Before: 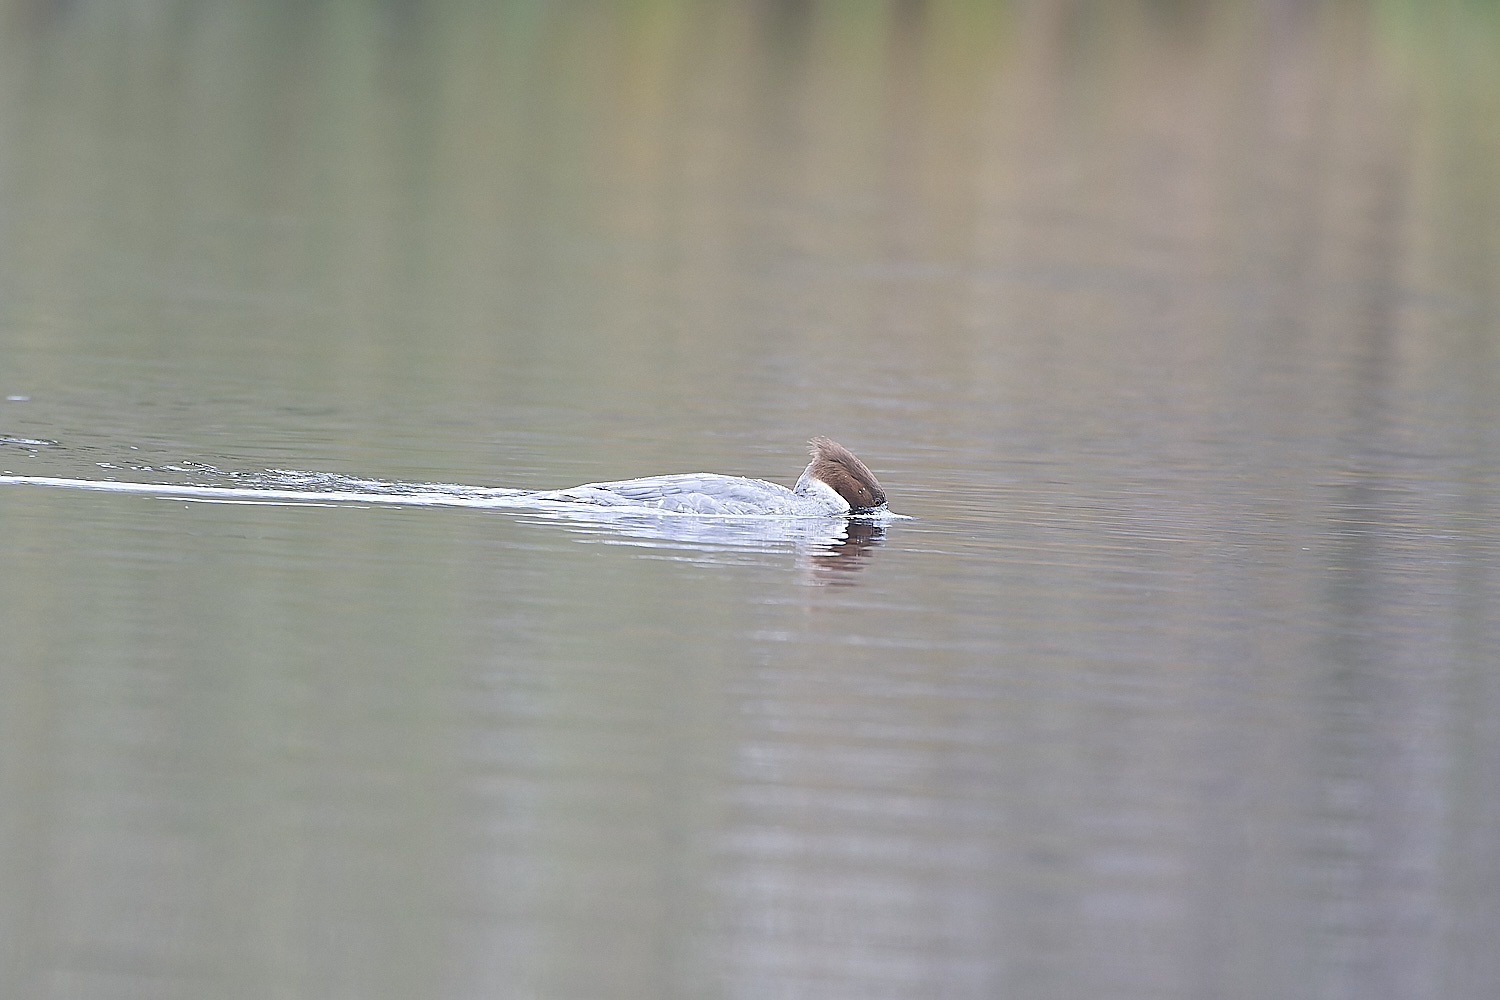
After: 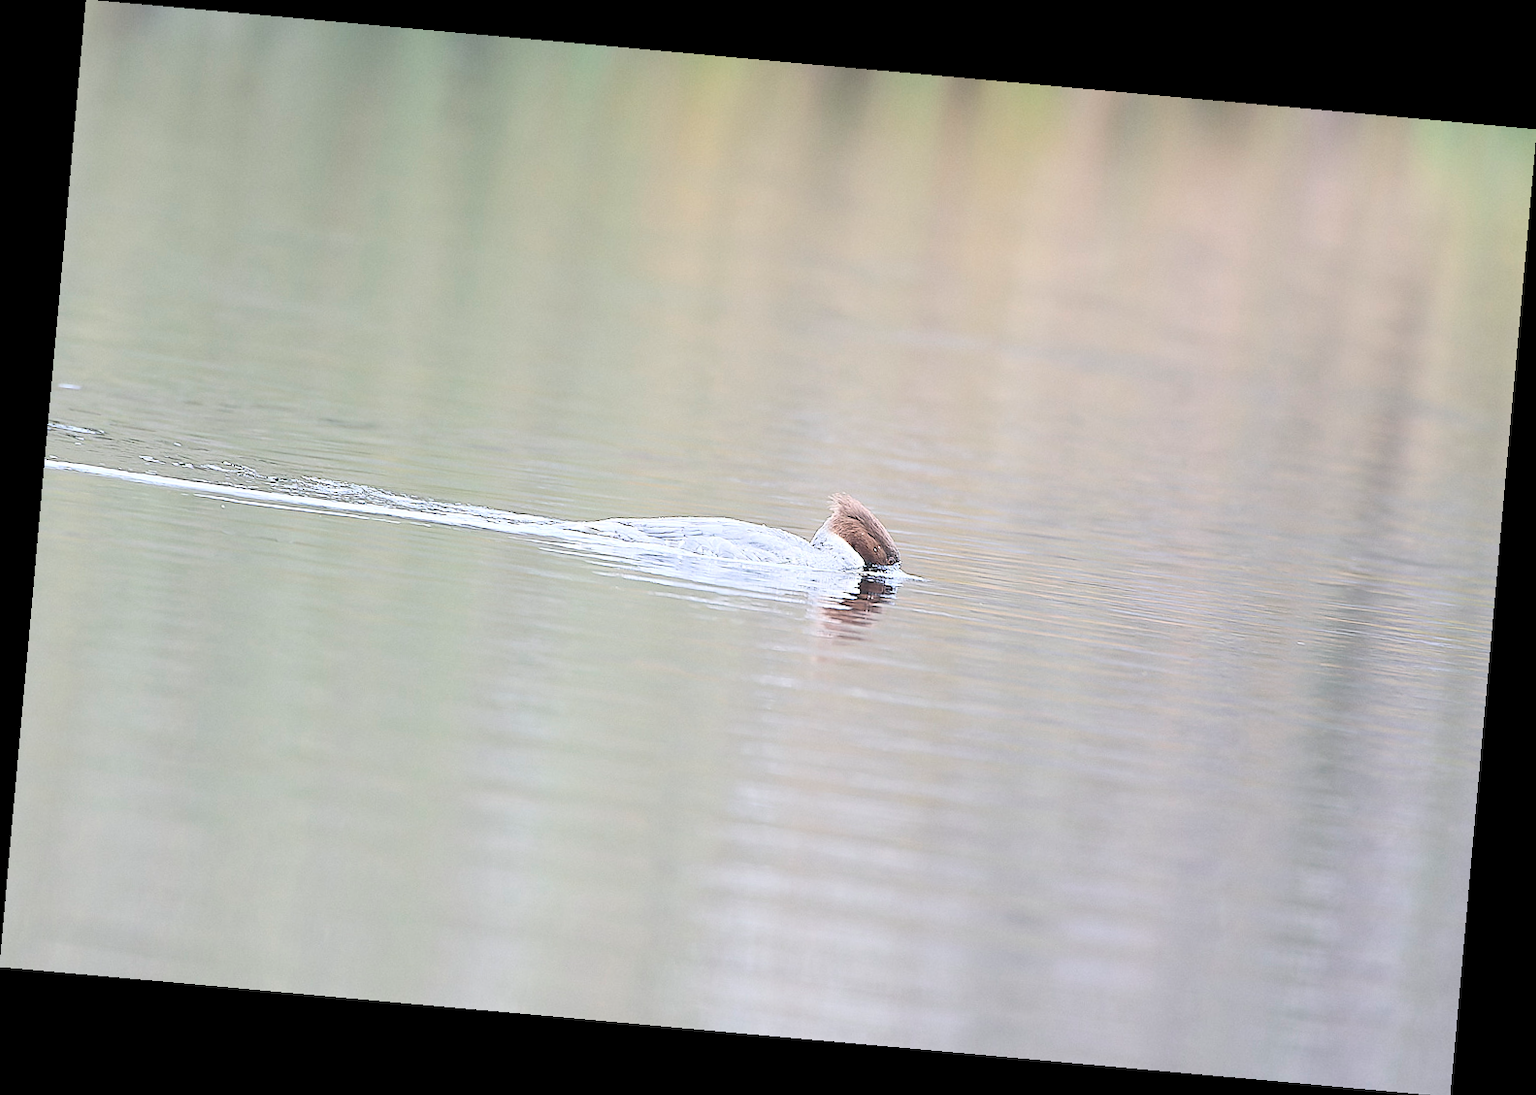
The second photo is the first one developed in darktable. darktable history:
tone curve: curves: ch0 [(0, 0) (0.004, 0.001) (0.133, 0.132) (0.325, 0.395) (0.455, 0.565) (0.832, 0.925) (1, 1)], color space Lab, linked channels, preserve colors none
contrast brightness saturation: contrast 0.11, saturation -0.17
rotate and perspective: rotation 5.12°, automatic cropping off
